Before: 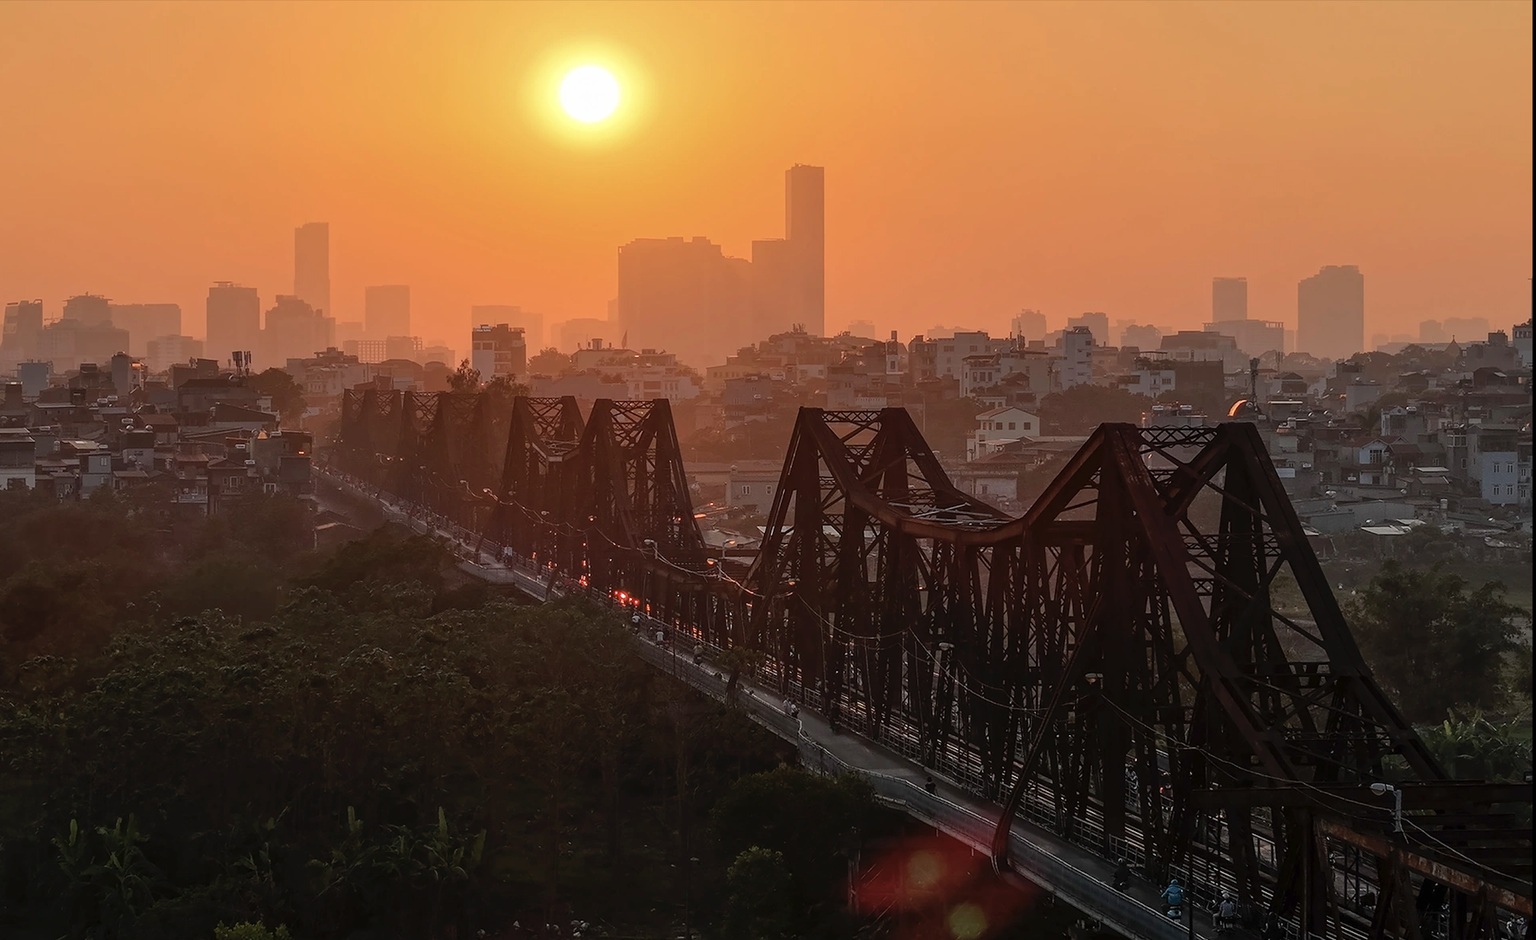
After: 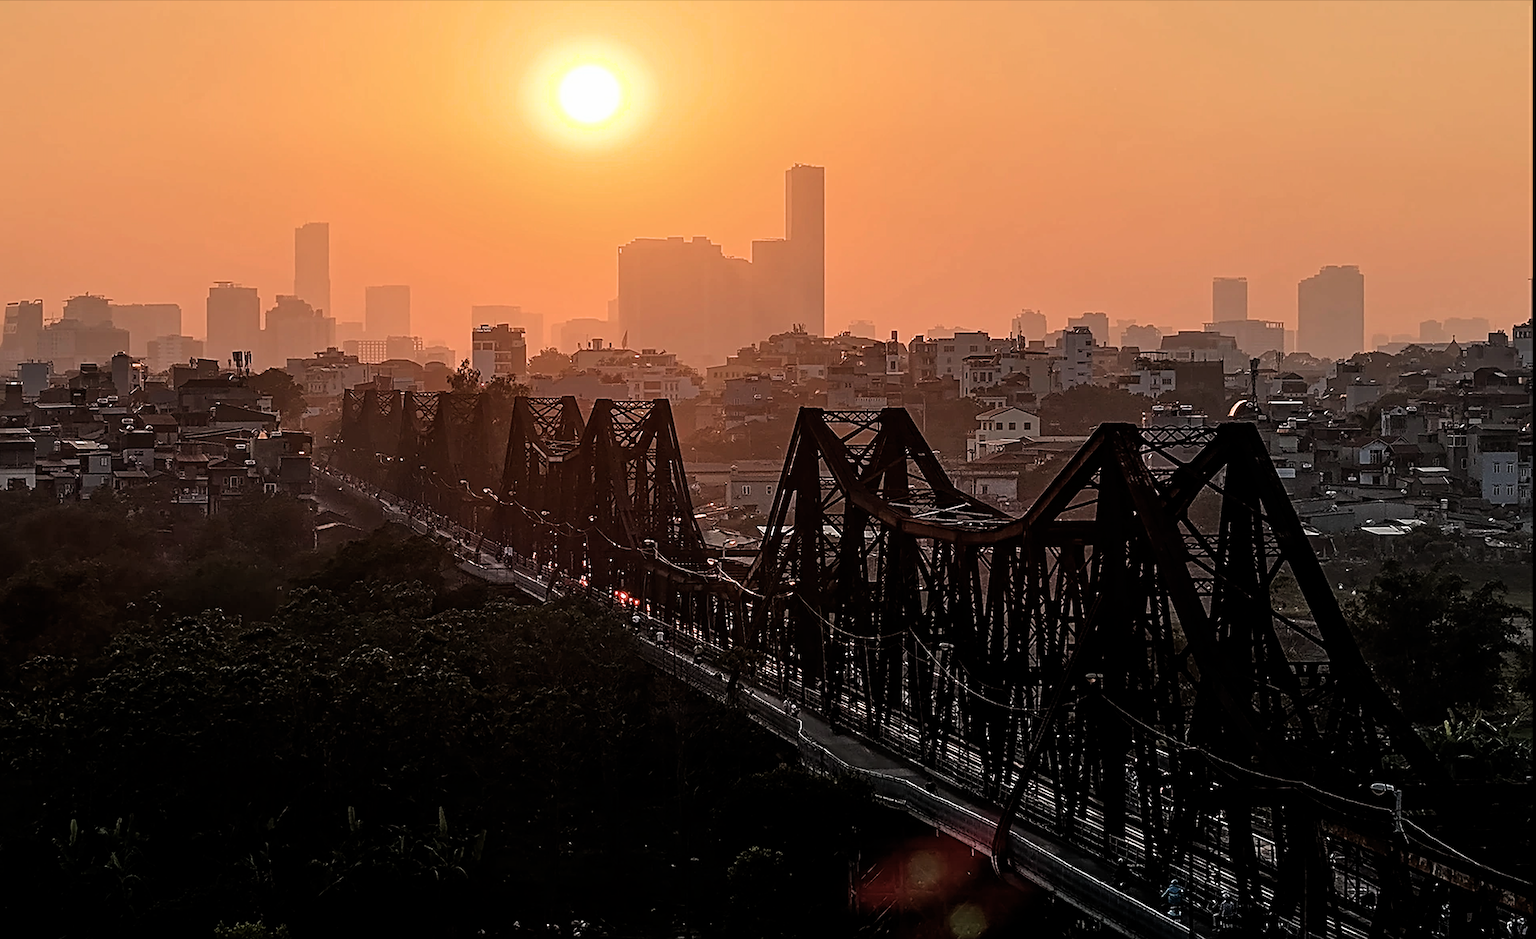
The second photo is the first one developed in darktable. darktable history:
sharpen: radius 3.697, amount 0.916
filmic rgb: black relative exposure -8.73 EV, white relative exposure 2.7 EV, target black luminance 0%, hardness 6.25, latitude 77.18%, contrast 1.328, shadows ↔ highlights balance -0.306%
